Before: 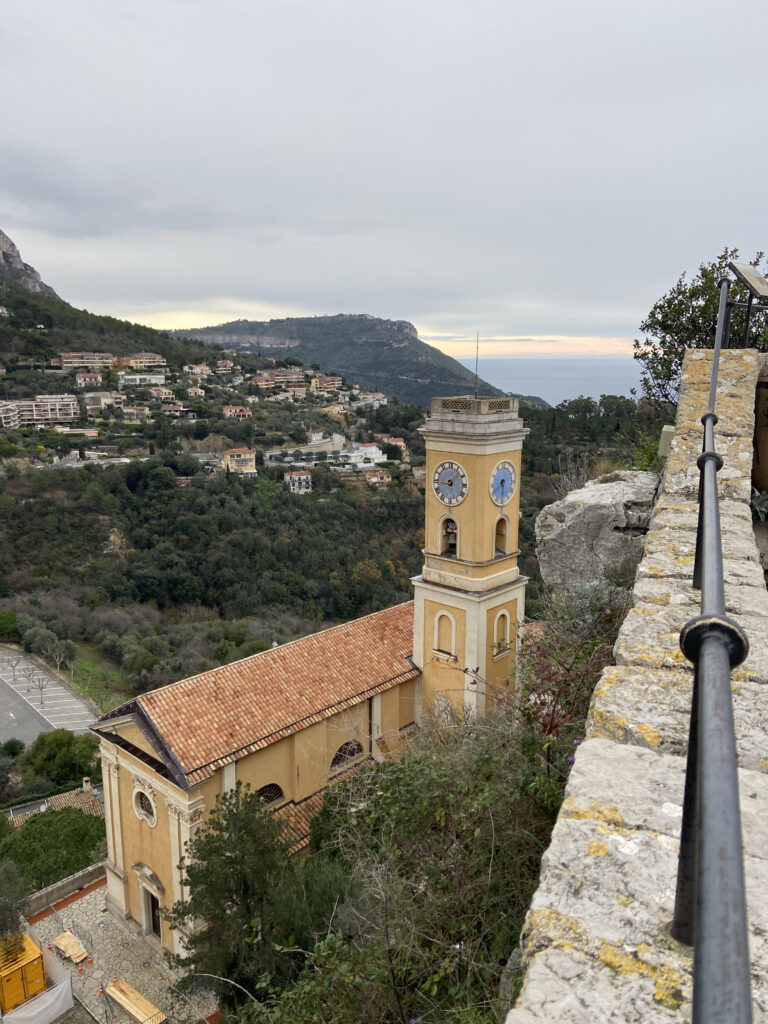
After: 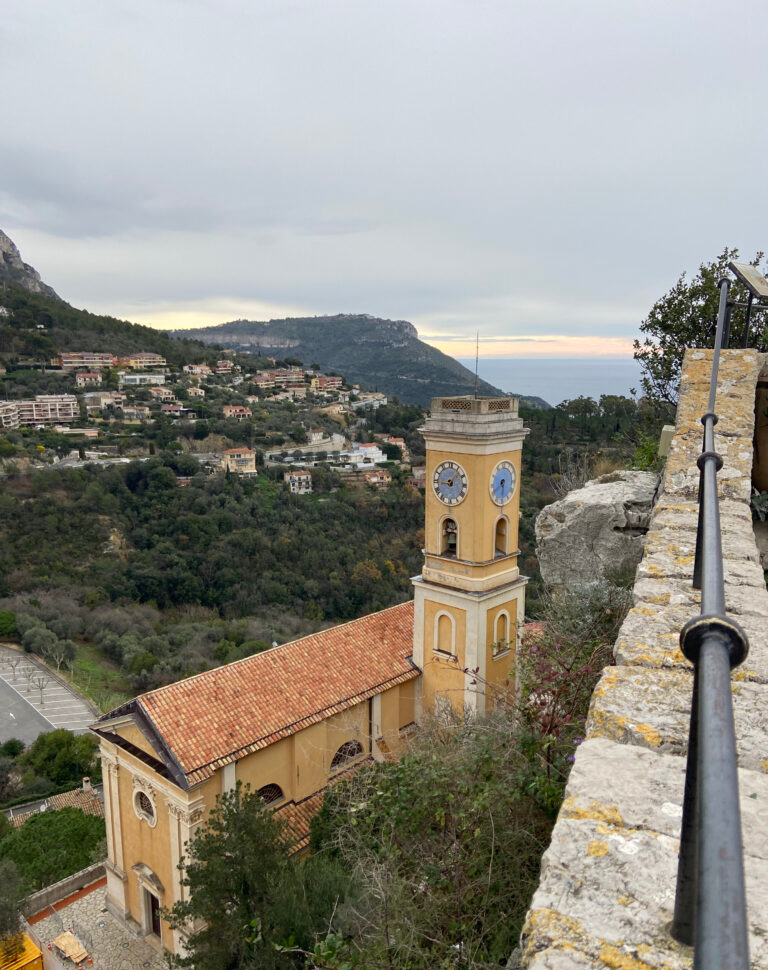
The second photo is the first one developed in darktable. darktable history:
crop and rotate: top 0.009%, bottom 5.255%
